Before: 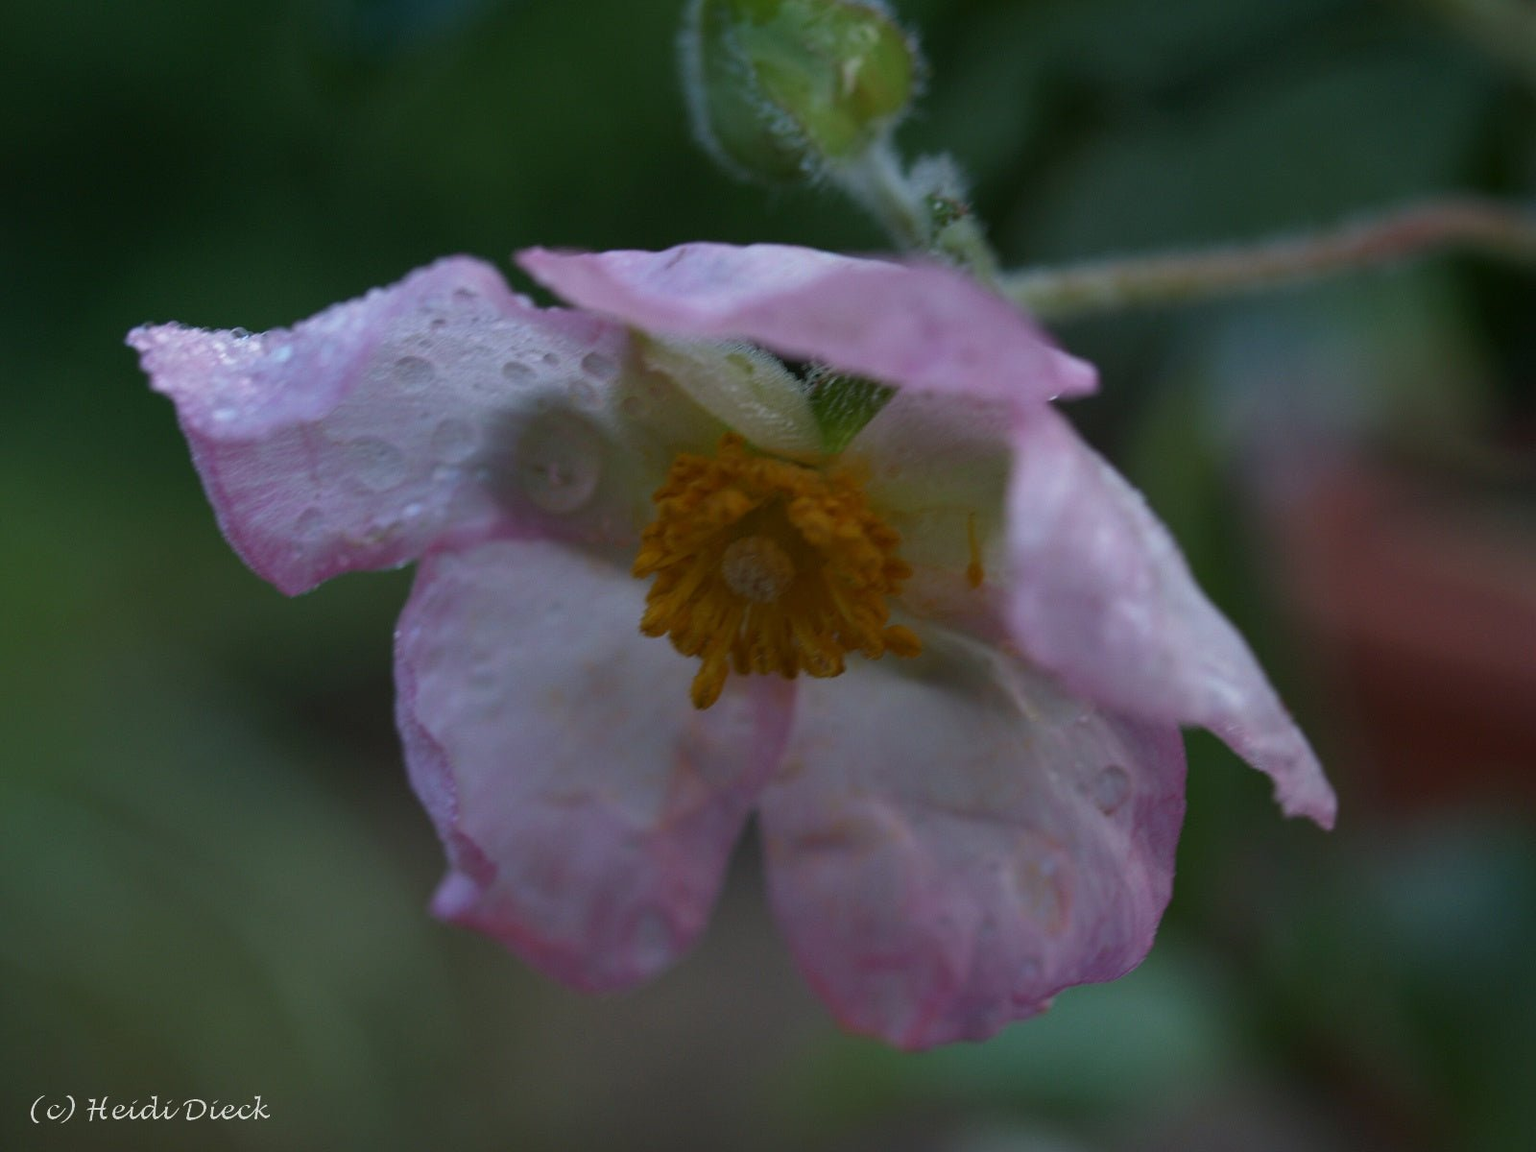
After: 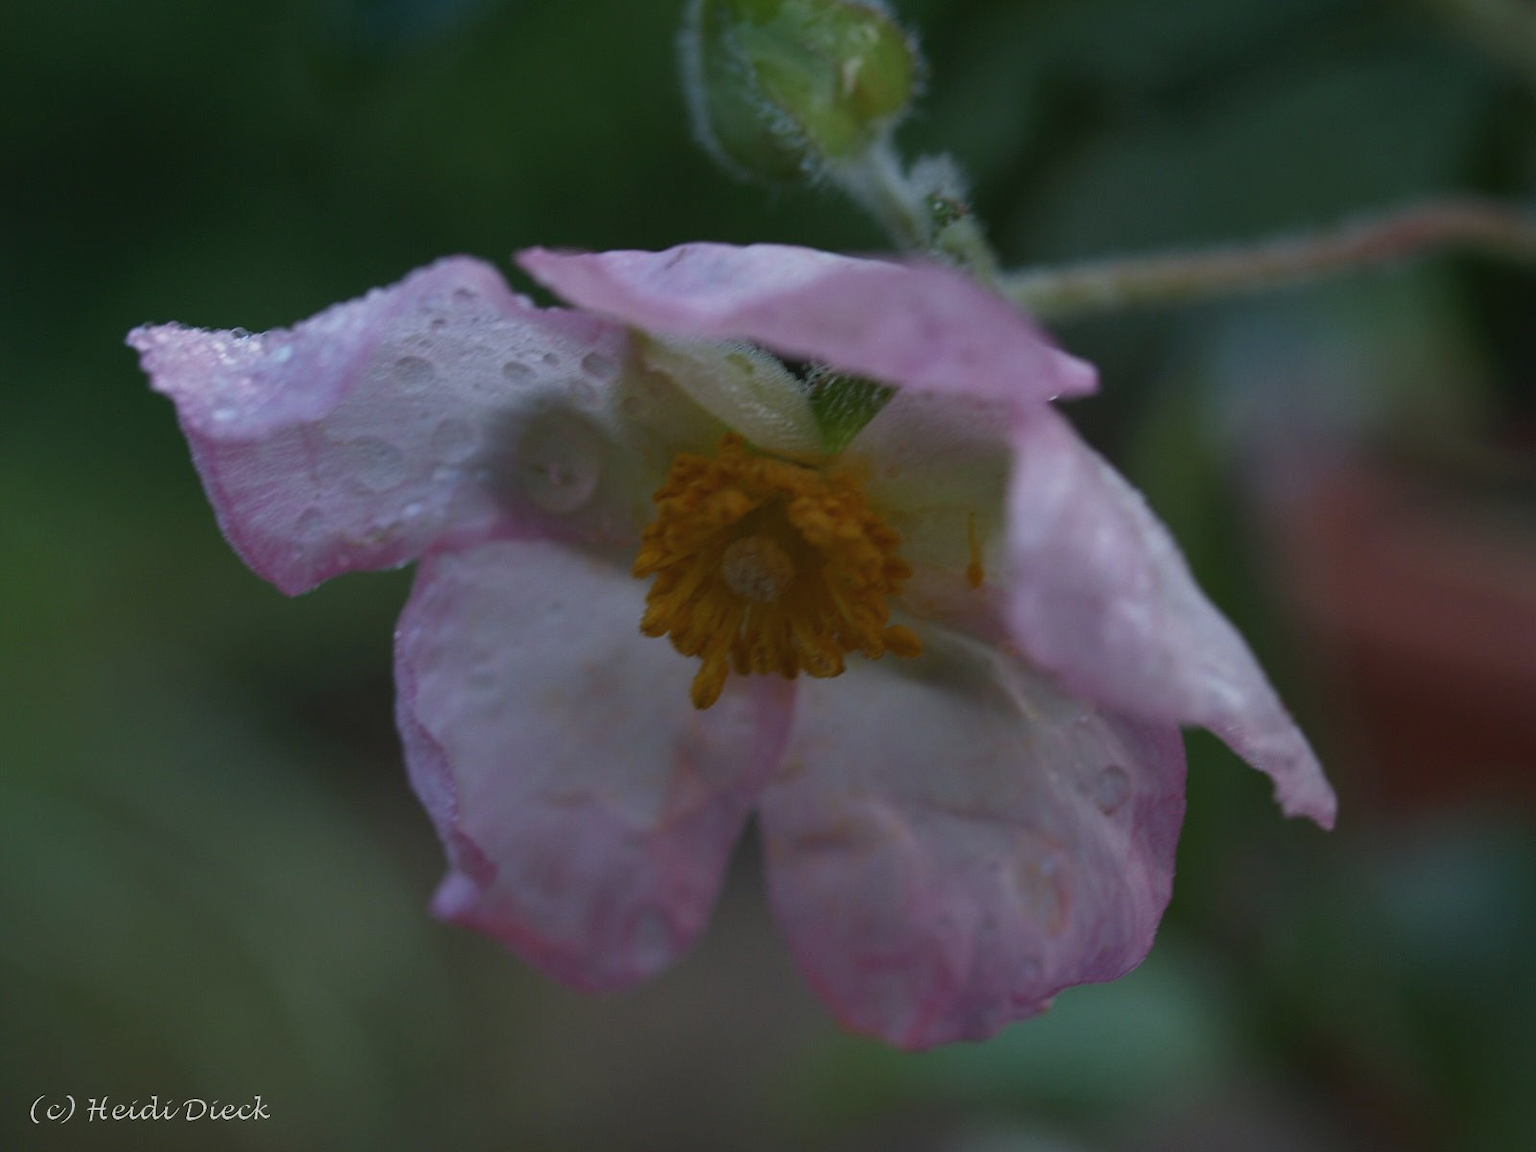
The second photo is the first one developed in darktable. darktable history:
contrast brightness saturation: contrast -0.08, brightness -0.04, saturation -0.11
tone equalizer: on, module defaults
